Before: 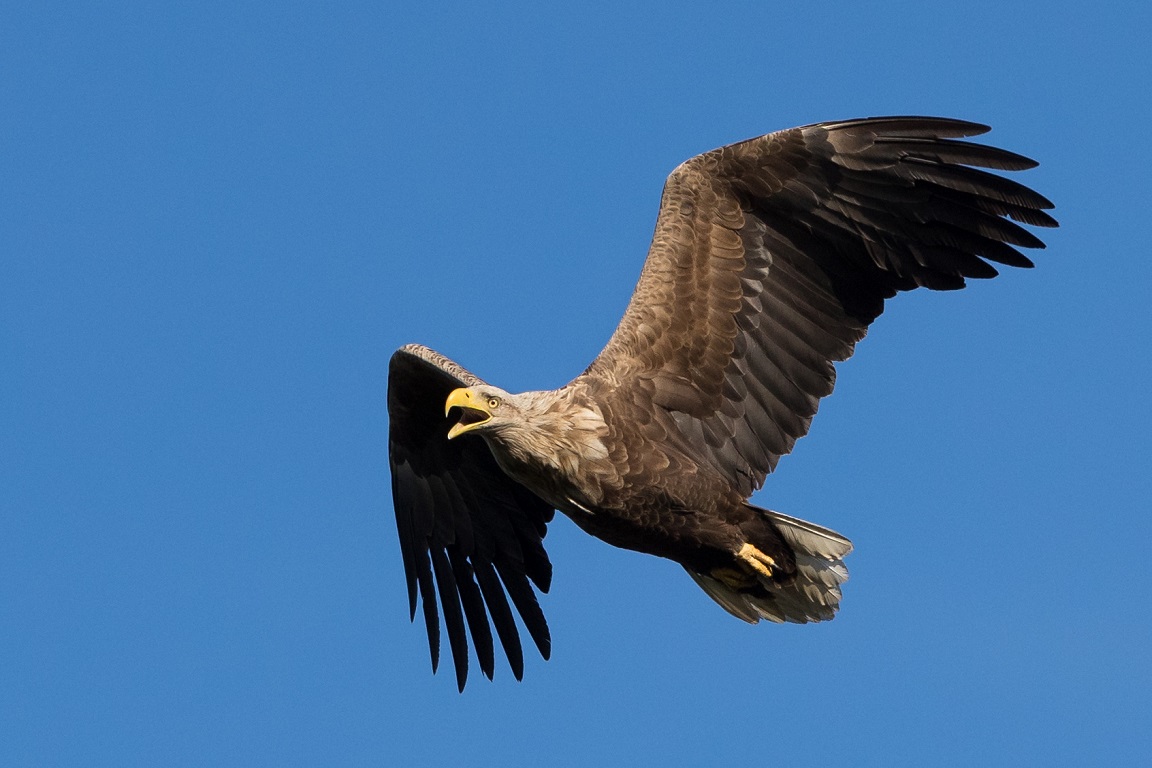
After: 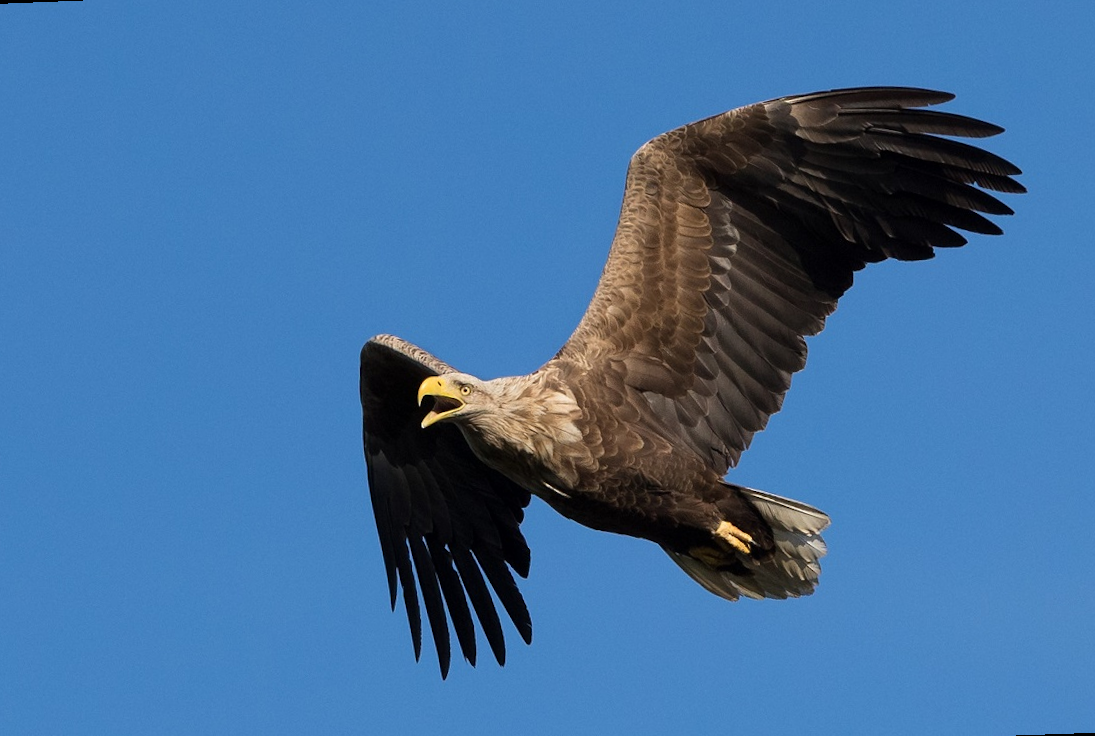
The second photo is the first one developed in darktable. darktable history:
rotate and perspective: rotation -2.12°, lens shift (vertical) 0.009, lens shift (horizontal) -0.008, automatic cropping original format, crop left 0.036, crop right 0.964, crop top 0.05, crop bottom 0.959
white balance: emerald 1
